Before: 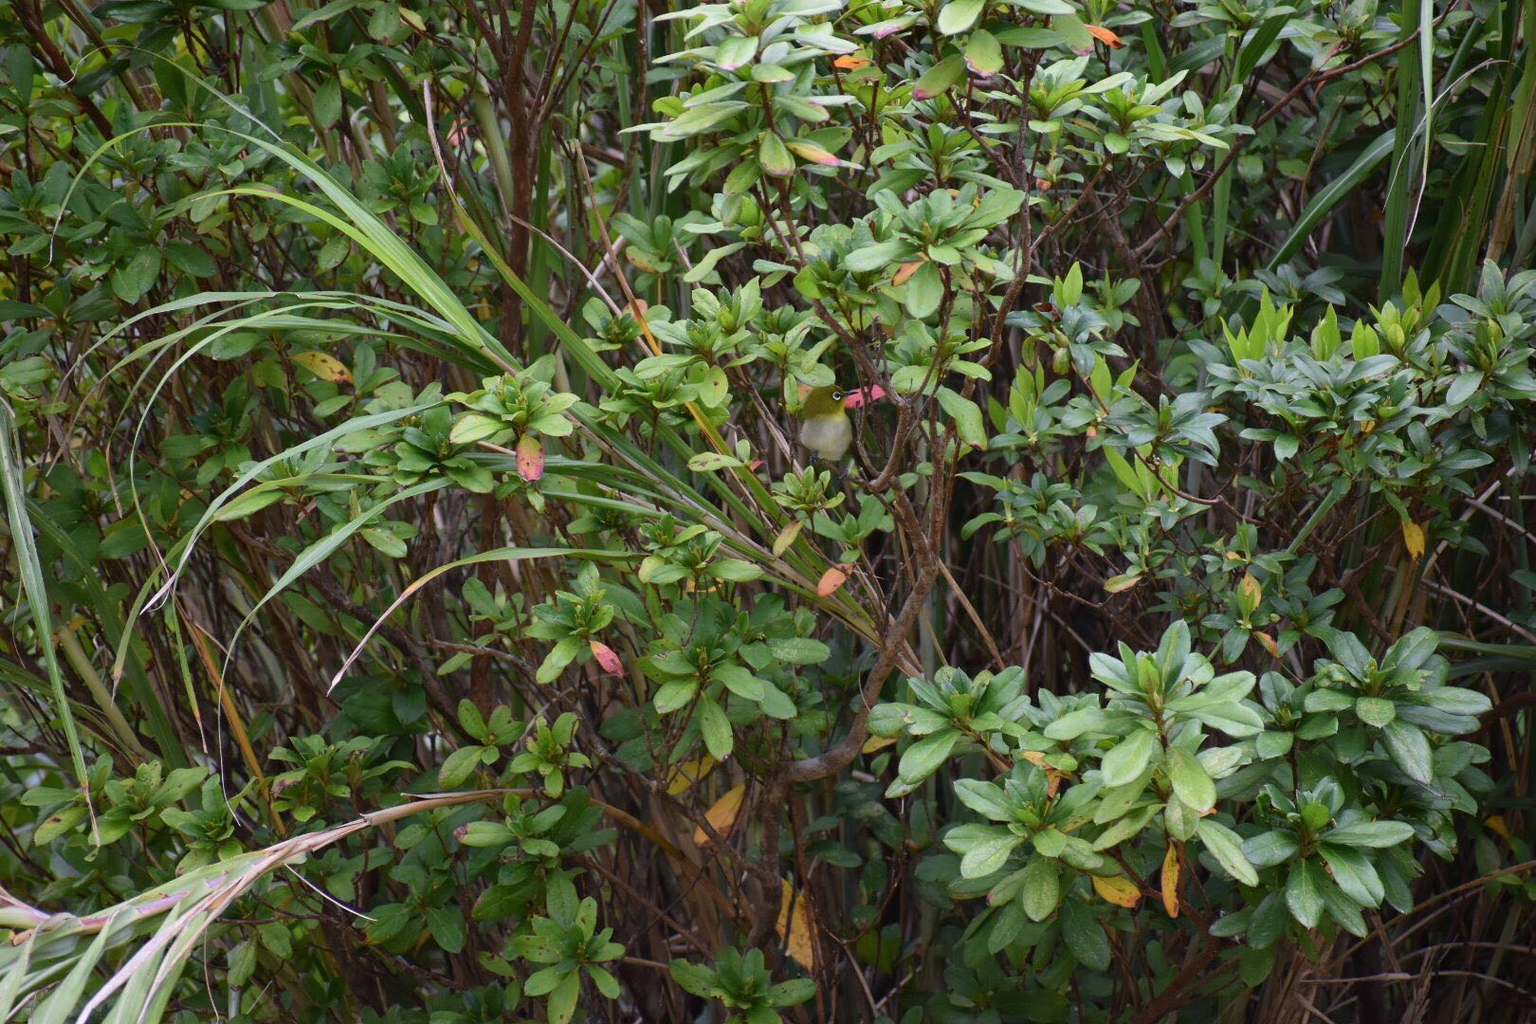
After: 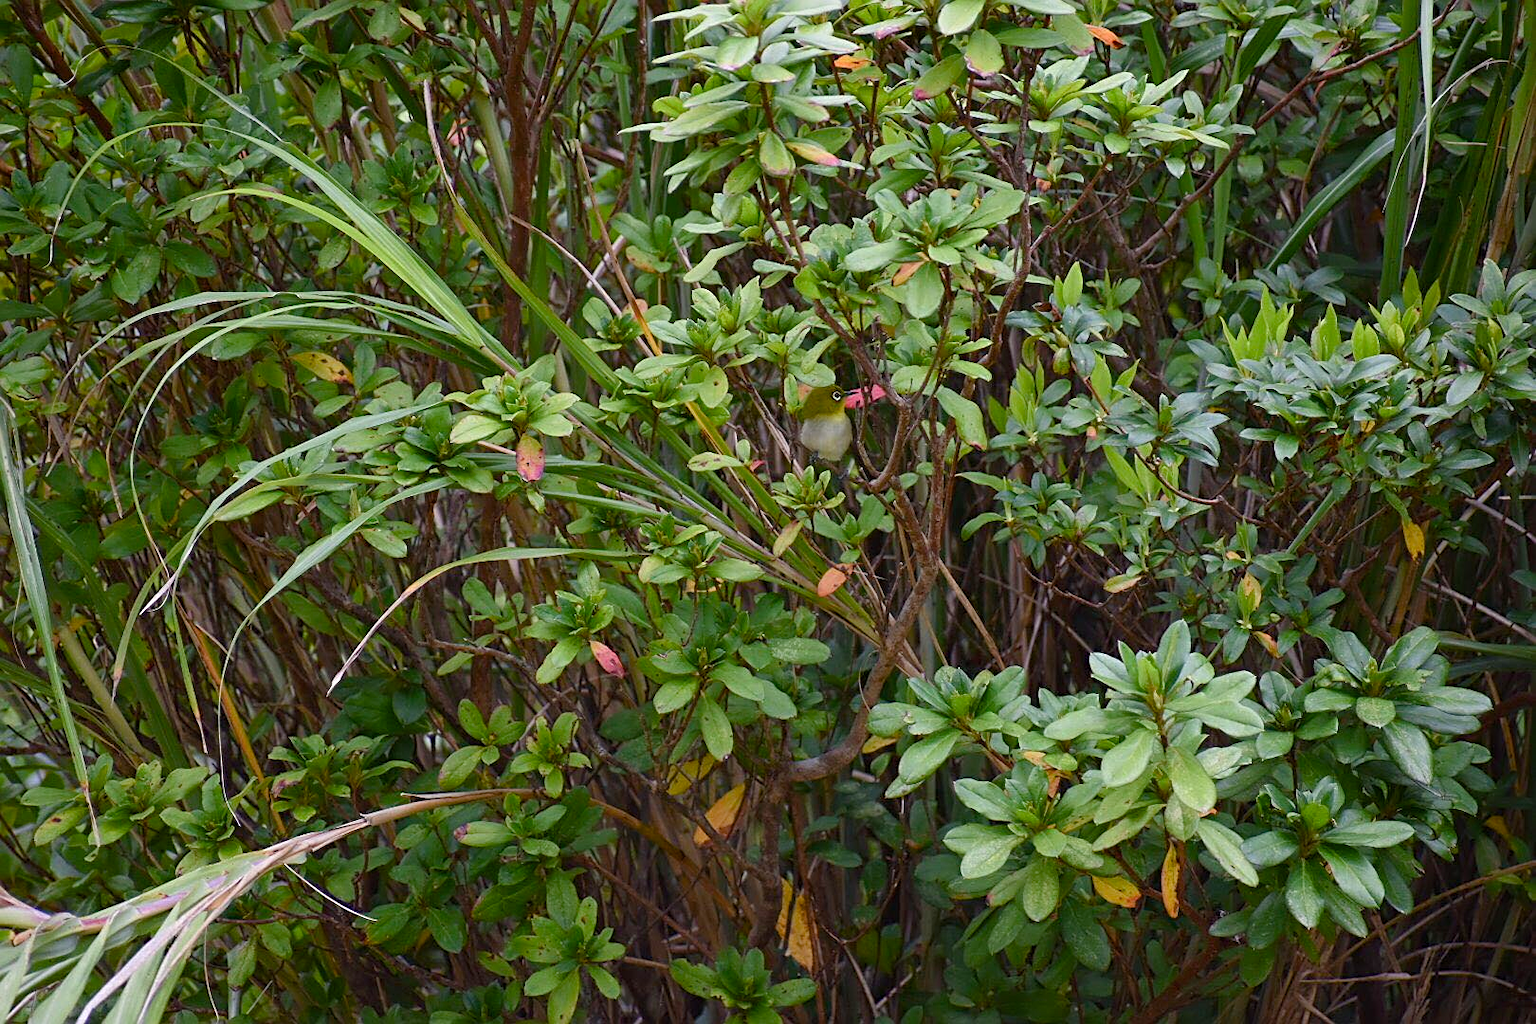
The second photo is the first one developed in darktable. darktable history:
sharpen: on, module defaults
color balance rgb: perceptual saturation grading › global saturation 20%, perceptual saturation grading › highlights -24.896%, perceptual saturation grading › shadows 25.828%, perceptual brilliance grading › global brilliance 2.505%, perceptual brilliance grading › highlights -3.47%, perceptual brilliance grading › shadows 3.079%
